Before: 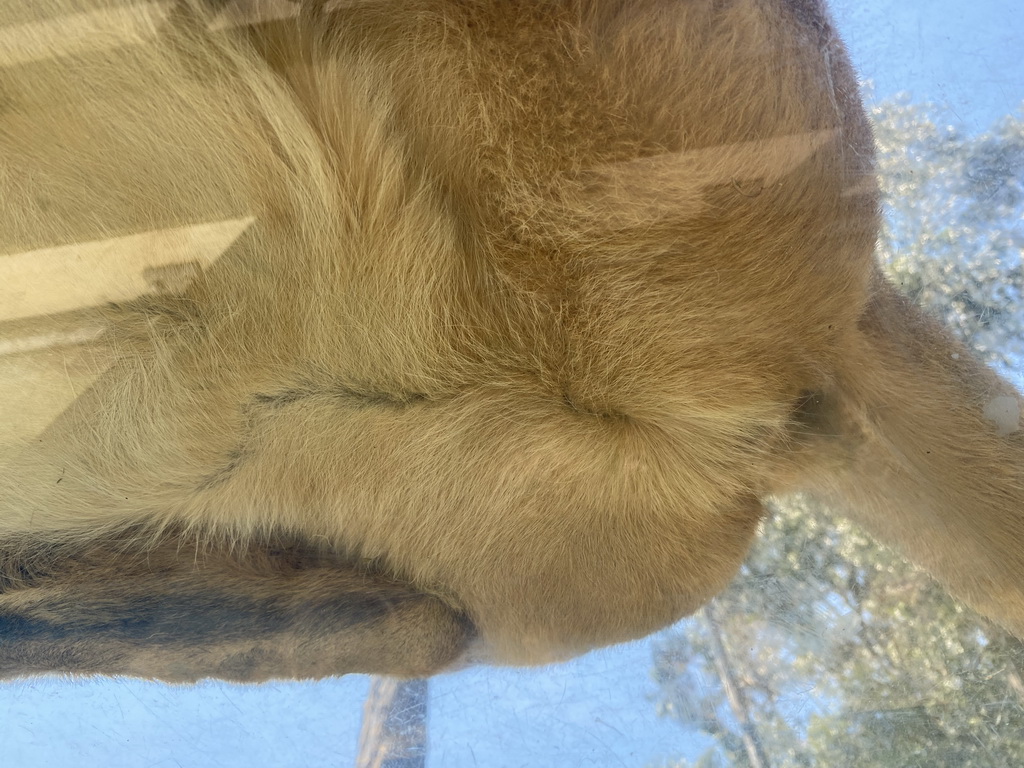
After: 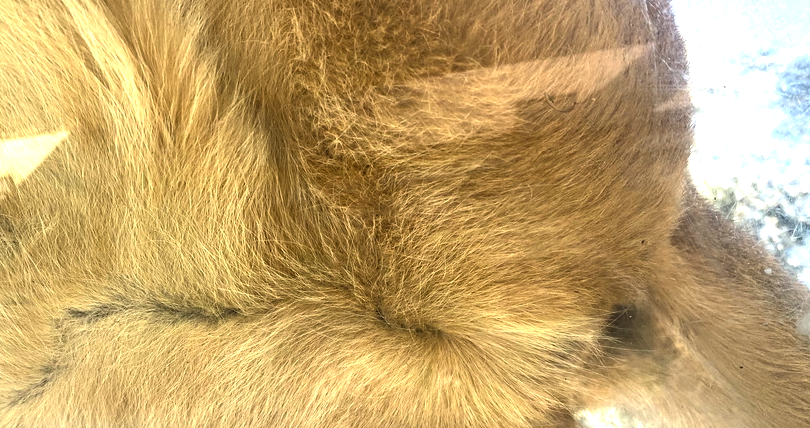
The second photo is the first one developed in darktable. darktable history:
crop: left 18.347%, top 11.125%, right 2.498%, bottom 33.069%
exposure: black level correction 0, exposure 1.168 EV, compensate highlight preservation false
levels: white 99.92%, levels [0.101, 0.578, 0.953]
